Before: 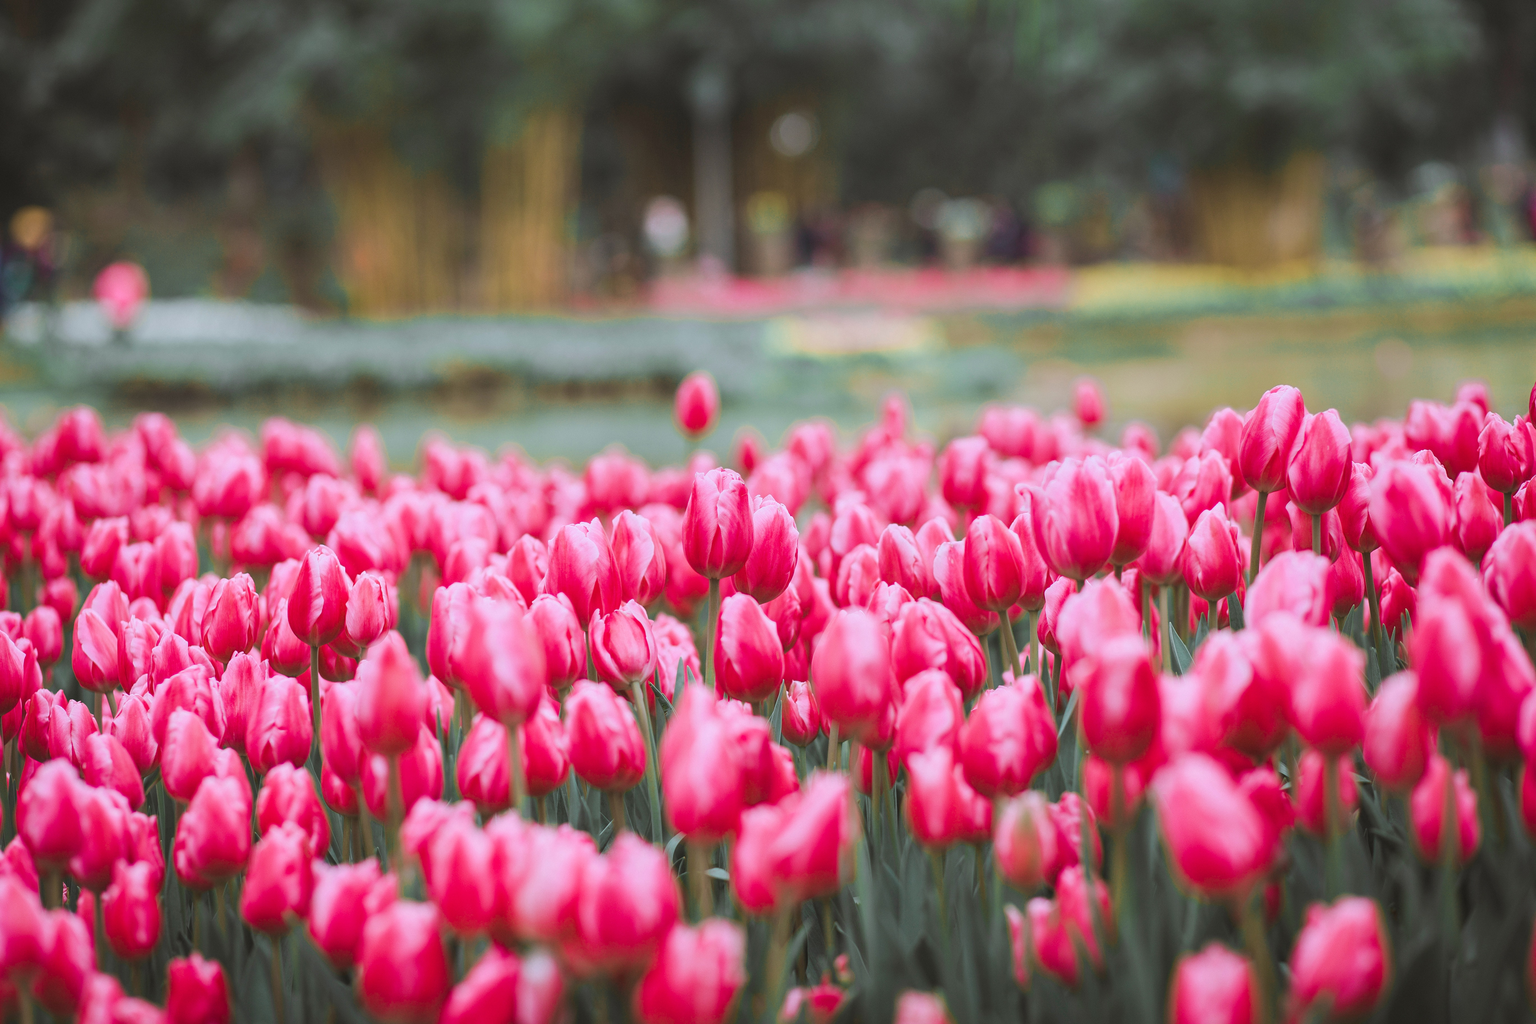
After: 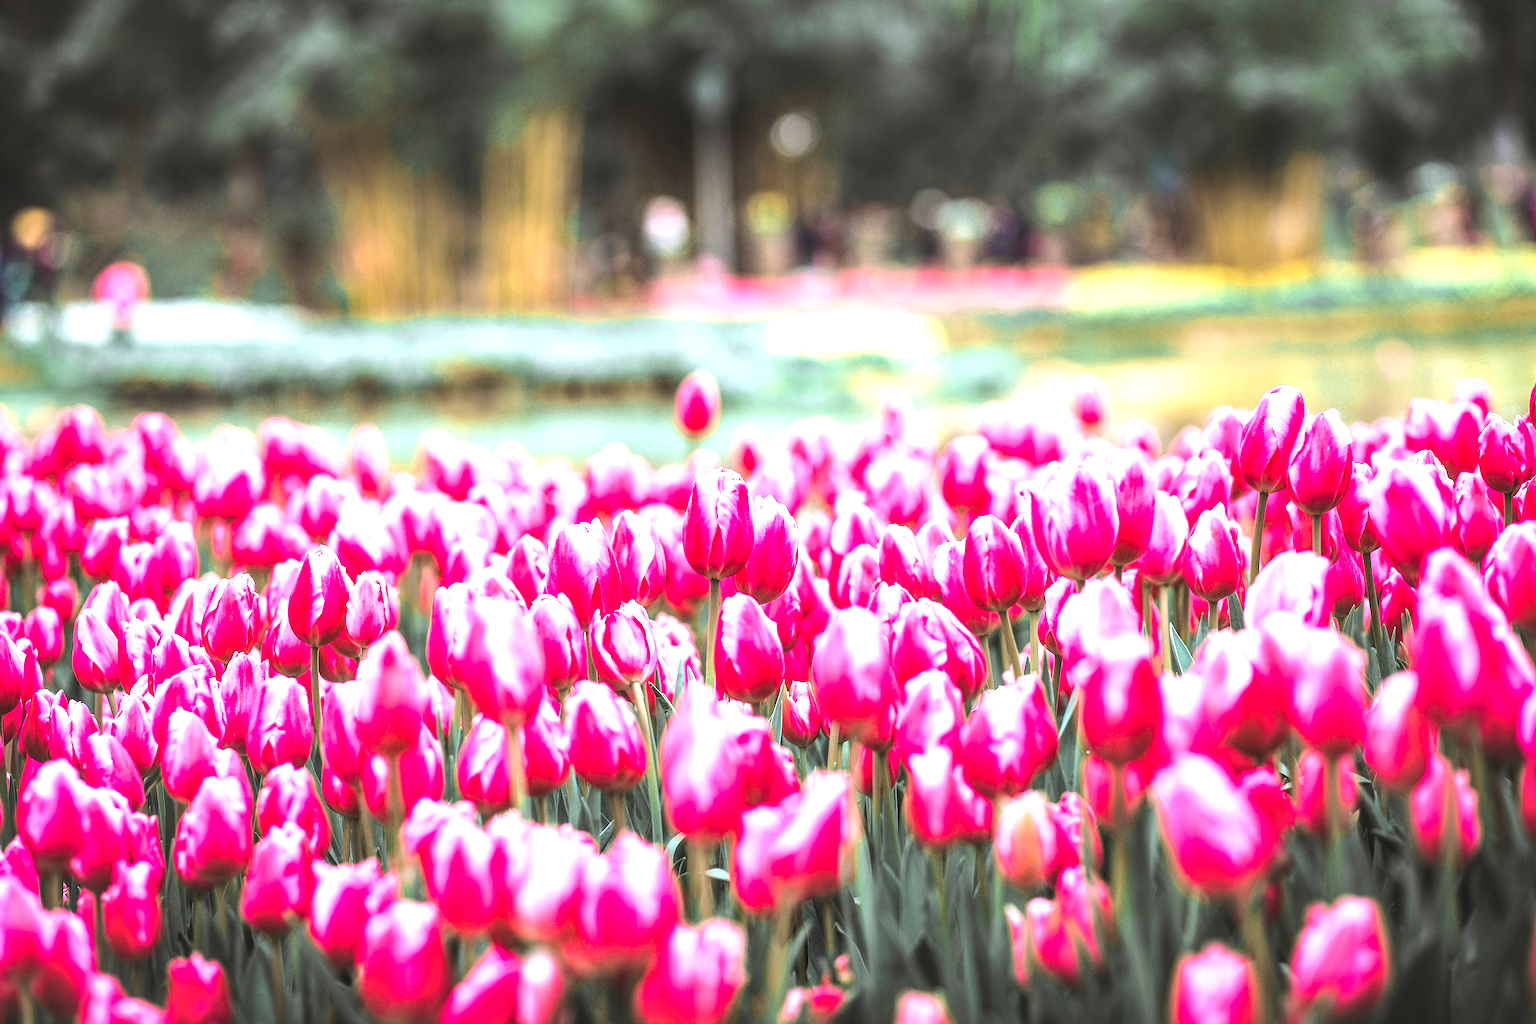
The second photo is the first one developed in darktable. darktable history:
exposure: black level correction -0.022, exposure -0.031 EV, compensate highlight preservation false
color correction: highlights b* 0.01
local contrast: highlights 23%, detail 150%
sharpen: radius 2.494, amount 0.334
tone equalizer: -8 EV -0.735 EV, -7 EV -0.688 EV, -6 EV -0.567 EV, -5 EV -0.376 EV, -3 EV 0.383 EV, -2 EV 0.6 EV, -1 EV 0.696 EV, +0 EV 0.737 EV
color balance rgb: linear chroma grading › global chroma 25.033%, perceptual saturation grading › global saturation 0.136%, perceptual brilliance grading › highlights 17.594%, perceptual brilliance grading › mid-tones 32.756%, perceptual brilliance grading › shadows -31.252%, global vibrance 20%
color zones: curves: ch0 [(0, 0.5) (0.143, 0.52) (0.286, 0.5) (0.429, 0.5) (0.571, 0.5) (0.714, 0.5) (0.857, 0.5) (1, 0.5)]; ch1 [(0, 0.489) (0.155, 0.45) (0.286, 0.466) (0.429, 0.5) (0.571, 0.5) (0.714, 0.5) (0.857, 0.5) (1, 0.489)]
